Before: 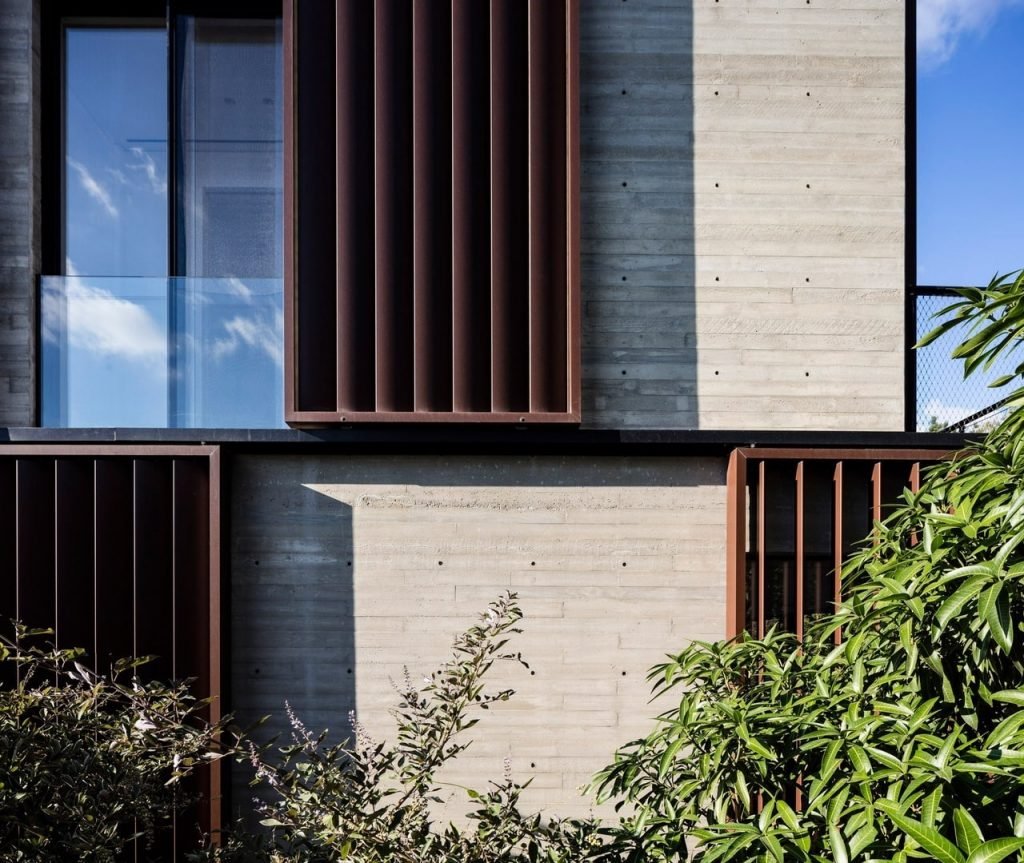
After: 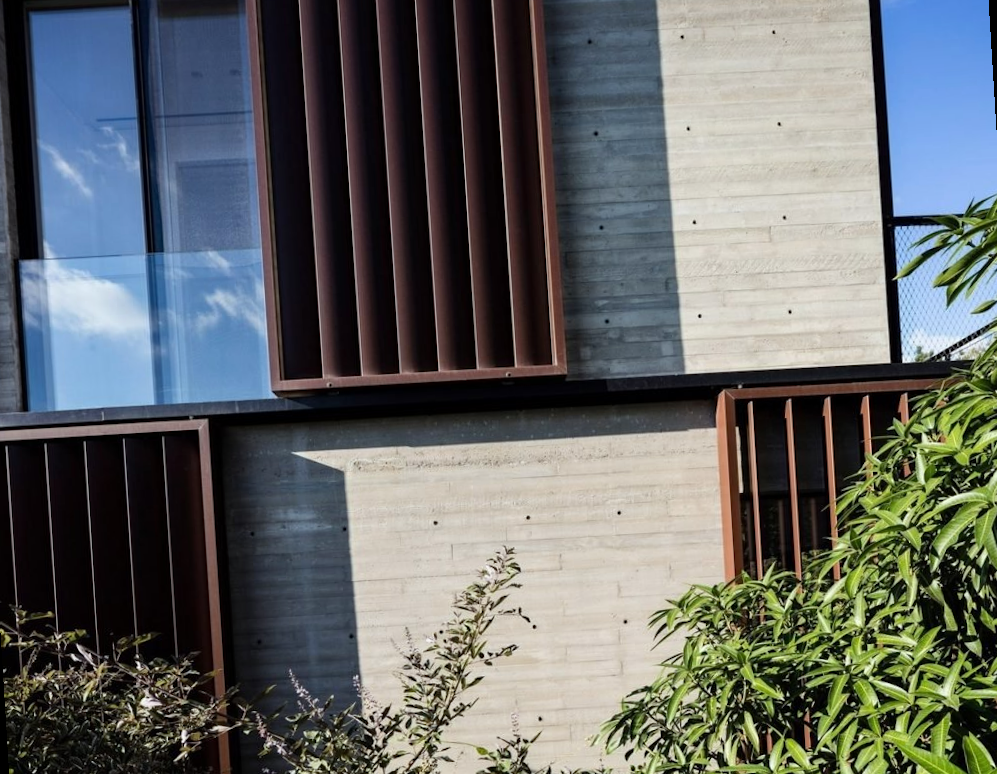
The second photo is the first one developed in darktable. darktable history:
white balance: red 0.978, blue 0.999
rotate and perspective: rotation -3.52°, crop left 0.036, crop right 0.964, crop top 0.081, crop bottom 0.919
